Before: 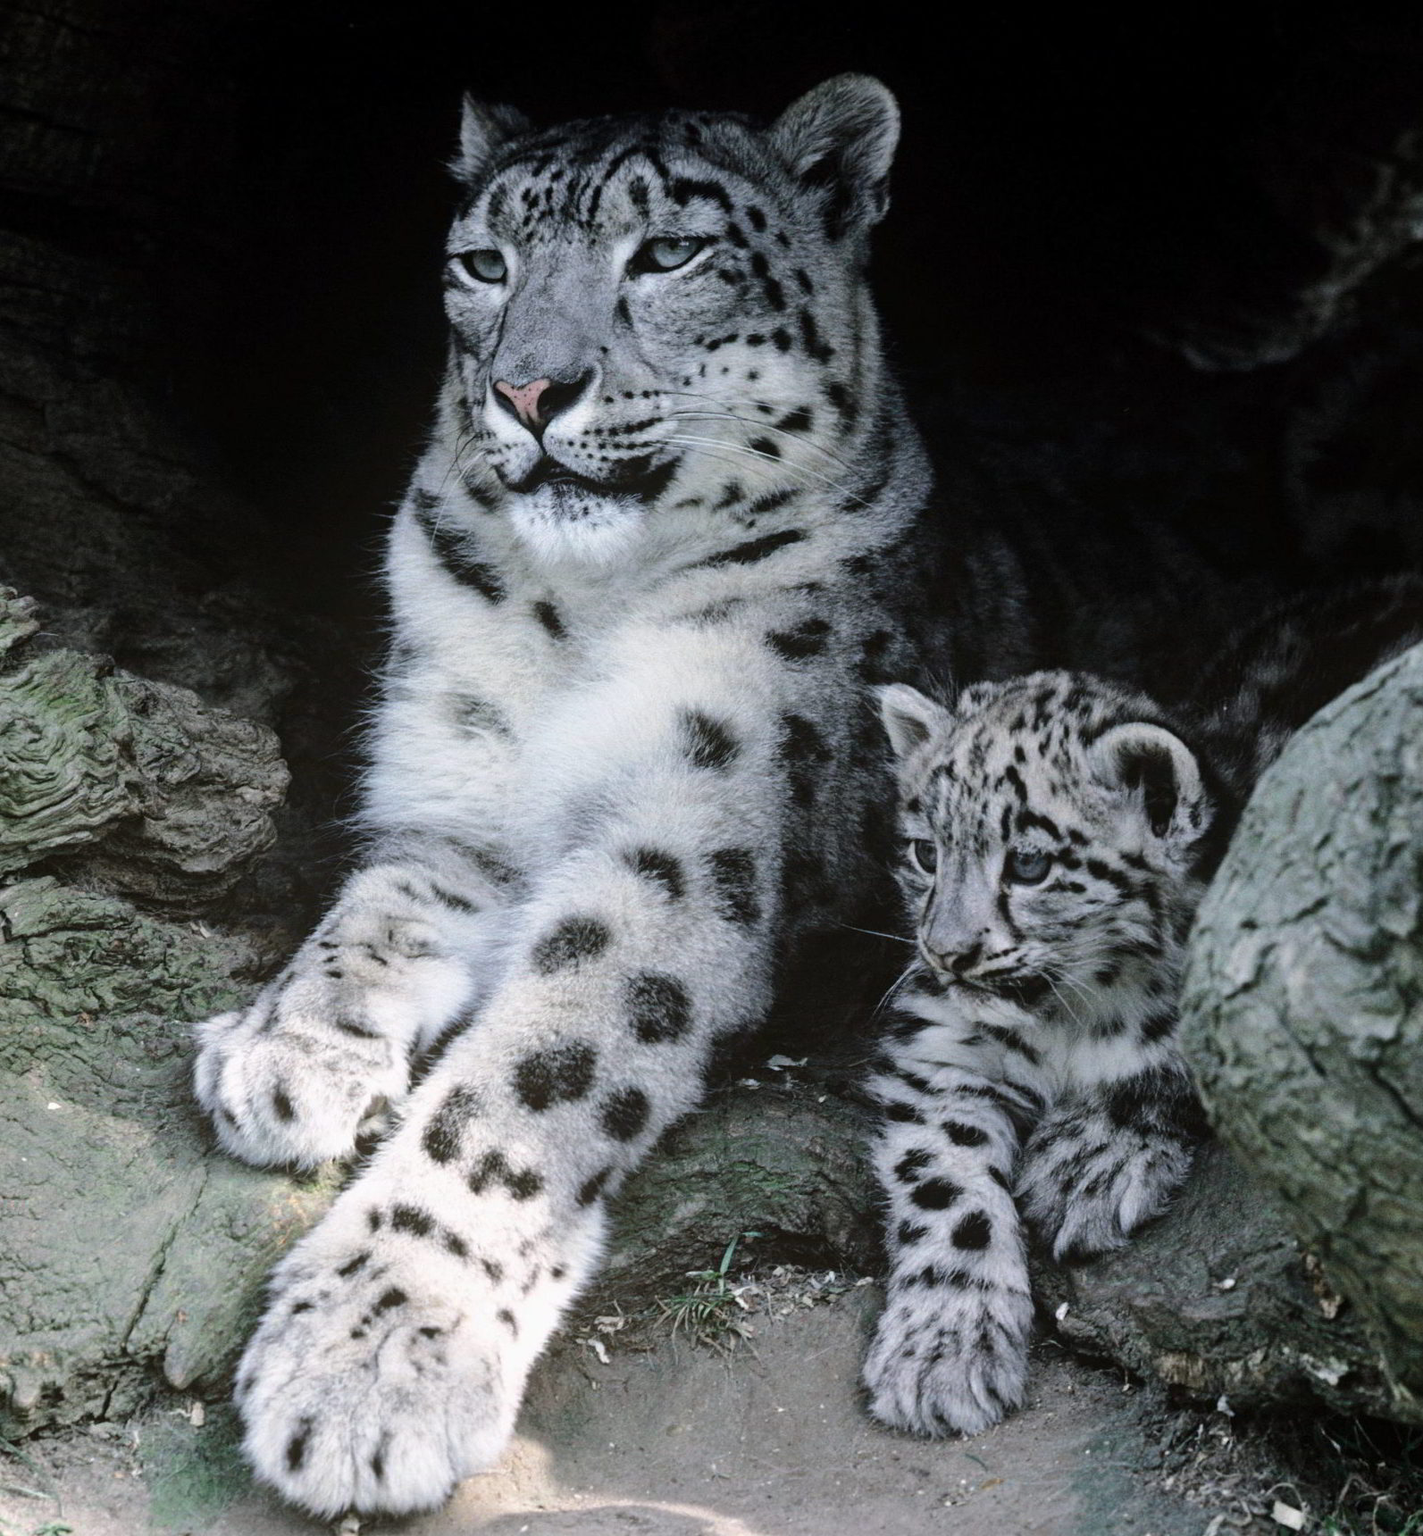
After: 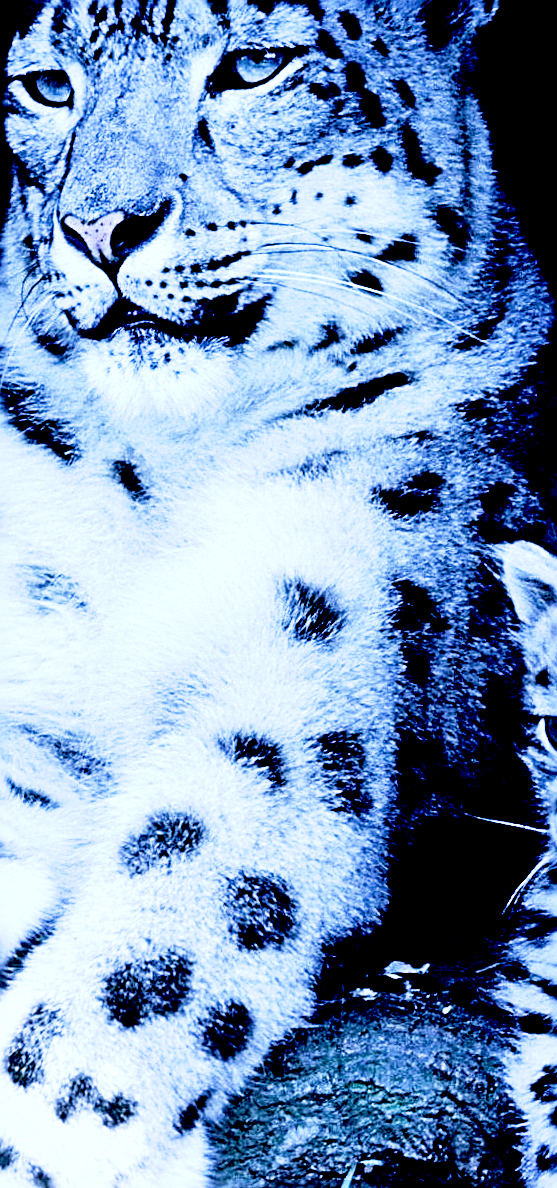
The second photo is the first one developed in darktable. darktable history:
white balance: red 0.766, blue 1.537
sharpen: radius 3.025, amount 0.757
crop and rotate: left 29.476%, top 10.214%, right 35.32%, bottom 17.333%
tone equalizer: on, module defaults
local contrast: mode bilateral grid, contrast 20, coarseness 50, detail 120%, midtone range 0.2
rotate and perspective: rotation -1.32°, lens shift (horizontal) -0.031, crop left 0.015, crop right 0.985, crop top 0.047, crop bottom 0.982
exposure: black level correction 0.035, exposure 0.9 EV, compensate highlight preservation false
base curve: curves: ch0 [(0, 0) (0.088, 0.125) (0.176, 0.251) (0.354, 0.501) (0.613, 0.749) (1, 0.877)], preserve colors none
